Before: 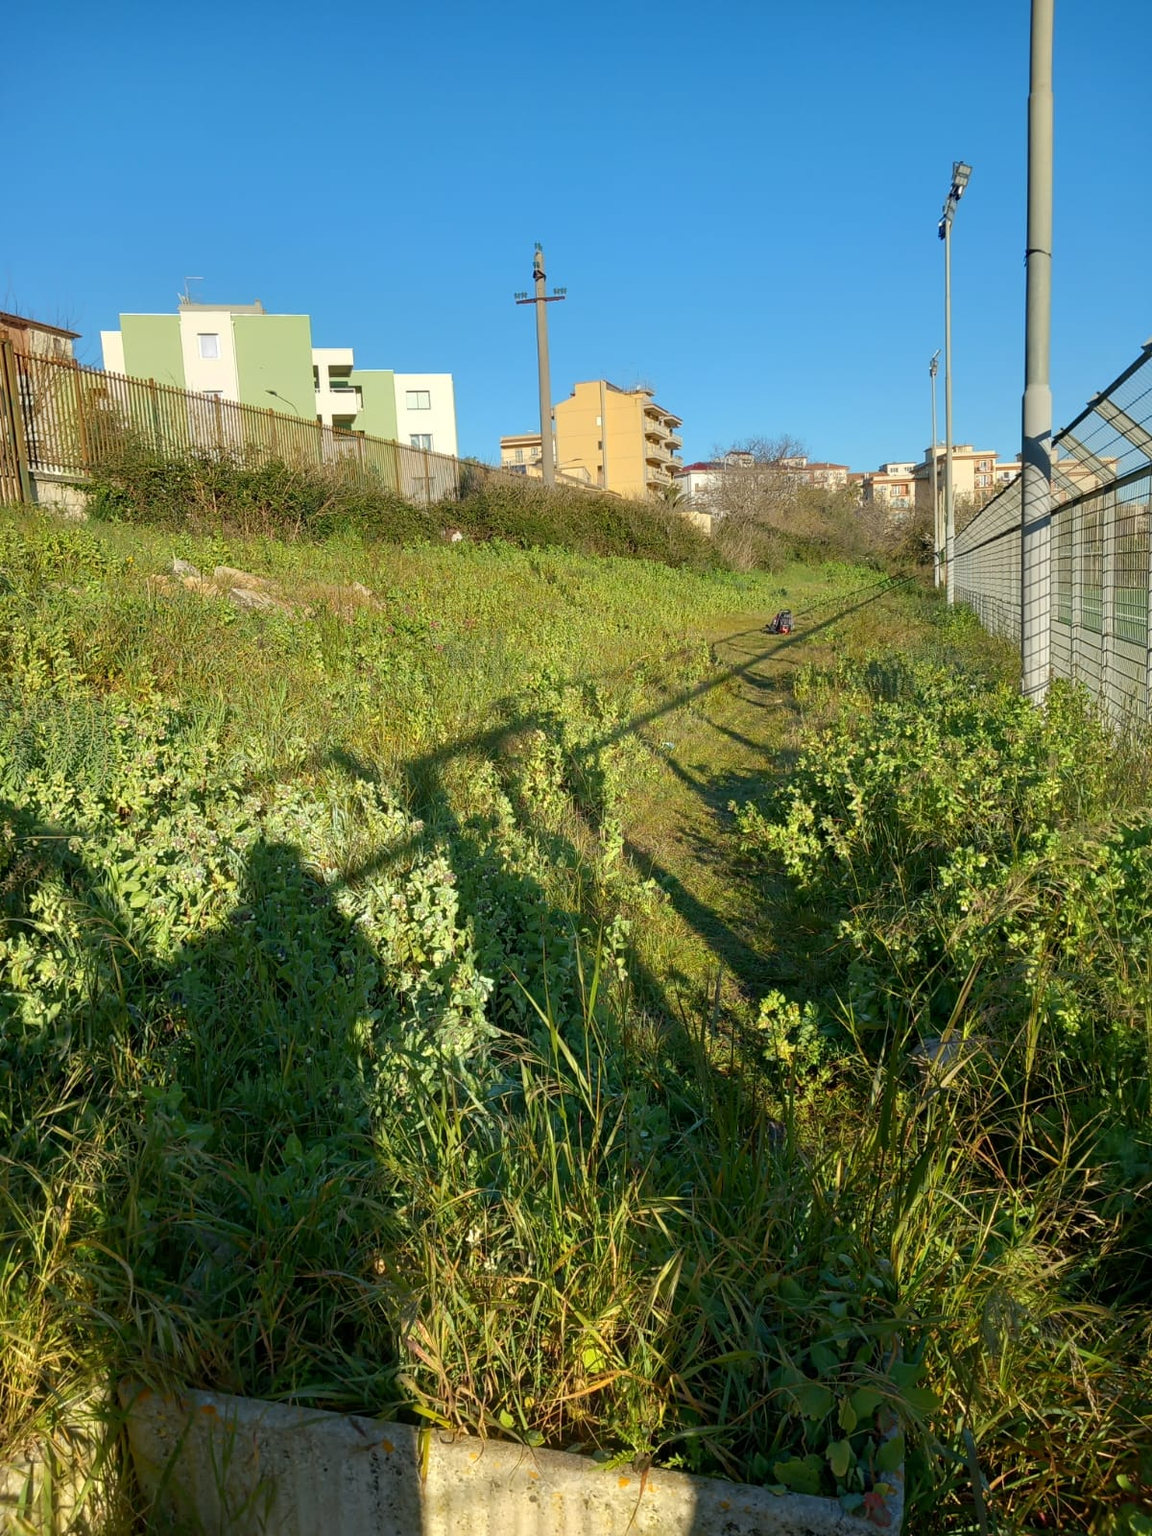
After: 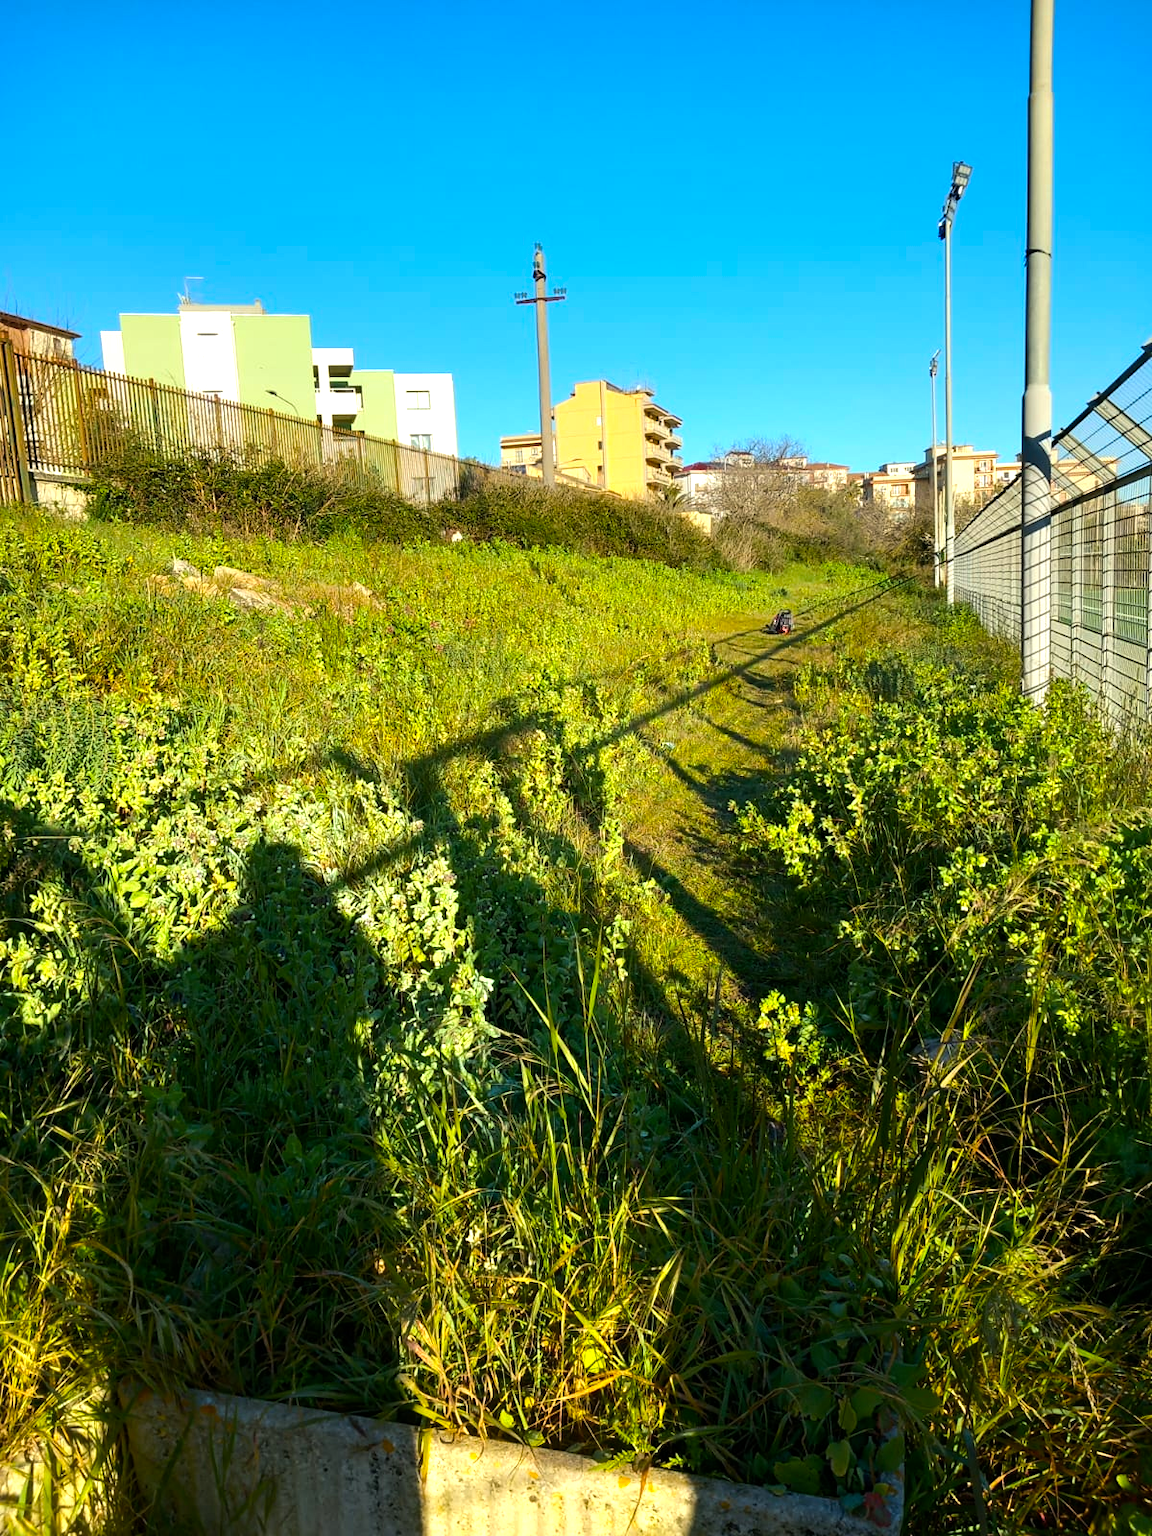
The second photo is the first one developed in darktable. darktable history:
tone equalizer: -8 EV -0.75 EV, -7 EV -0.7 EV, -6 EV -0.6 EV, -5 EV -0.4 EV, -3 EV 0.4 EV, -2 EV 0.6 EV, -1 EV 0.7 EV, +0 EV 0.75 EV, edges refinement/feathering 500, mask exposure compensation -1.57 EV, preserve details no
color balance rgb: perceptual saturation grading › global saturation 20%, global vibrance 20%
